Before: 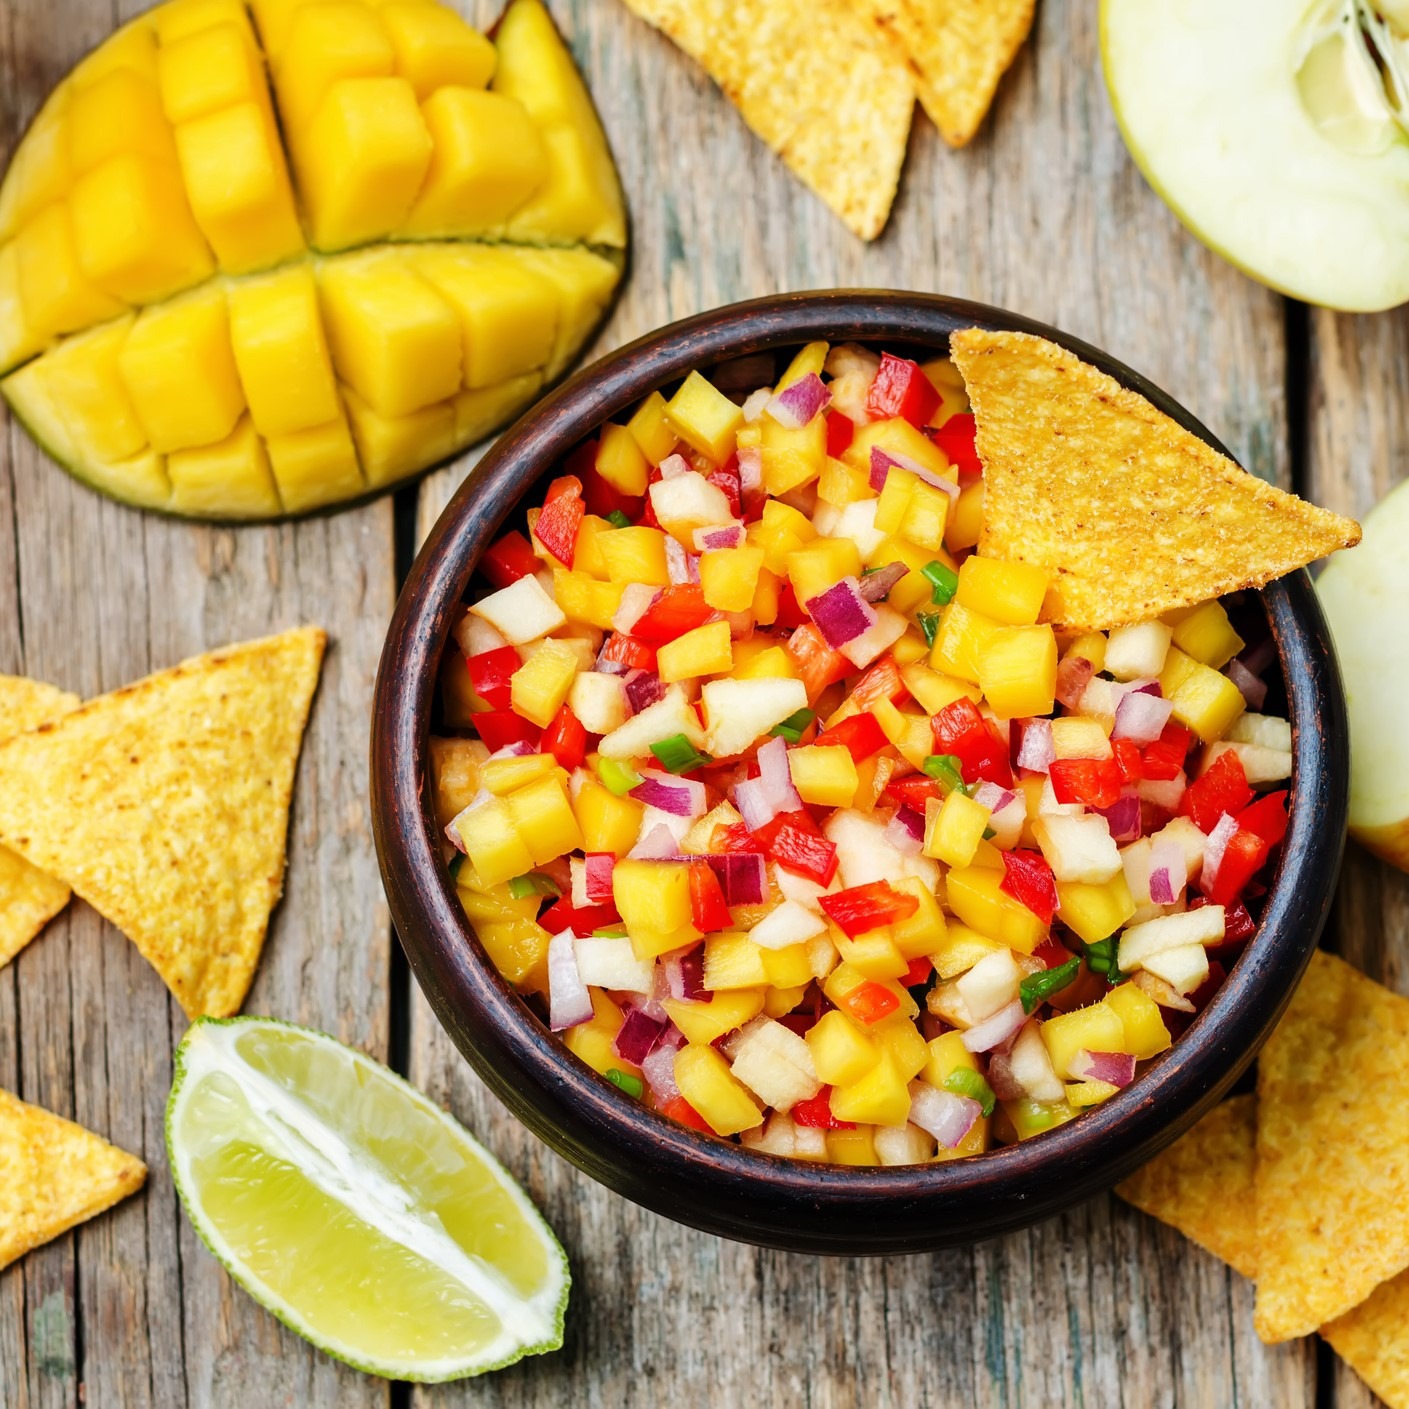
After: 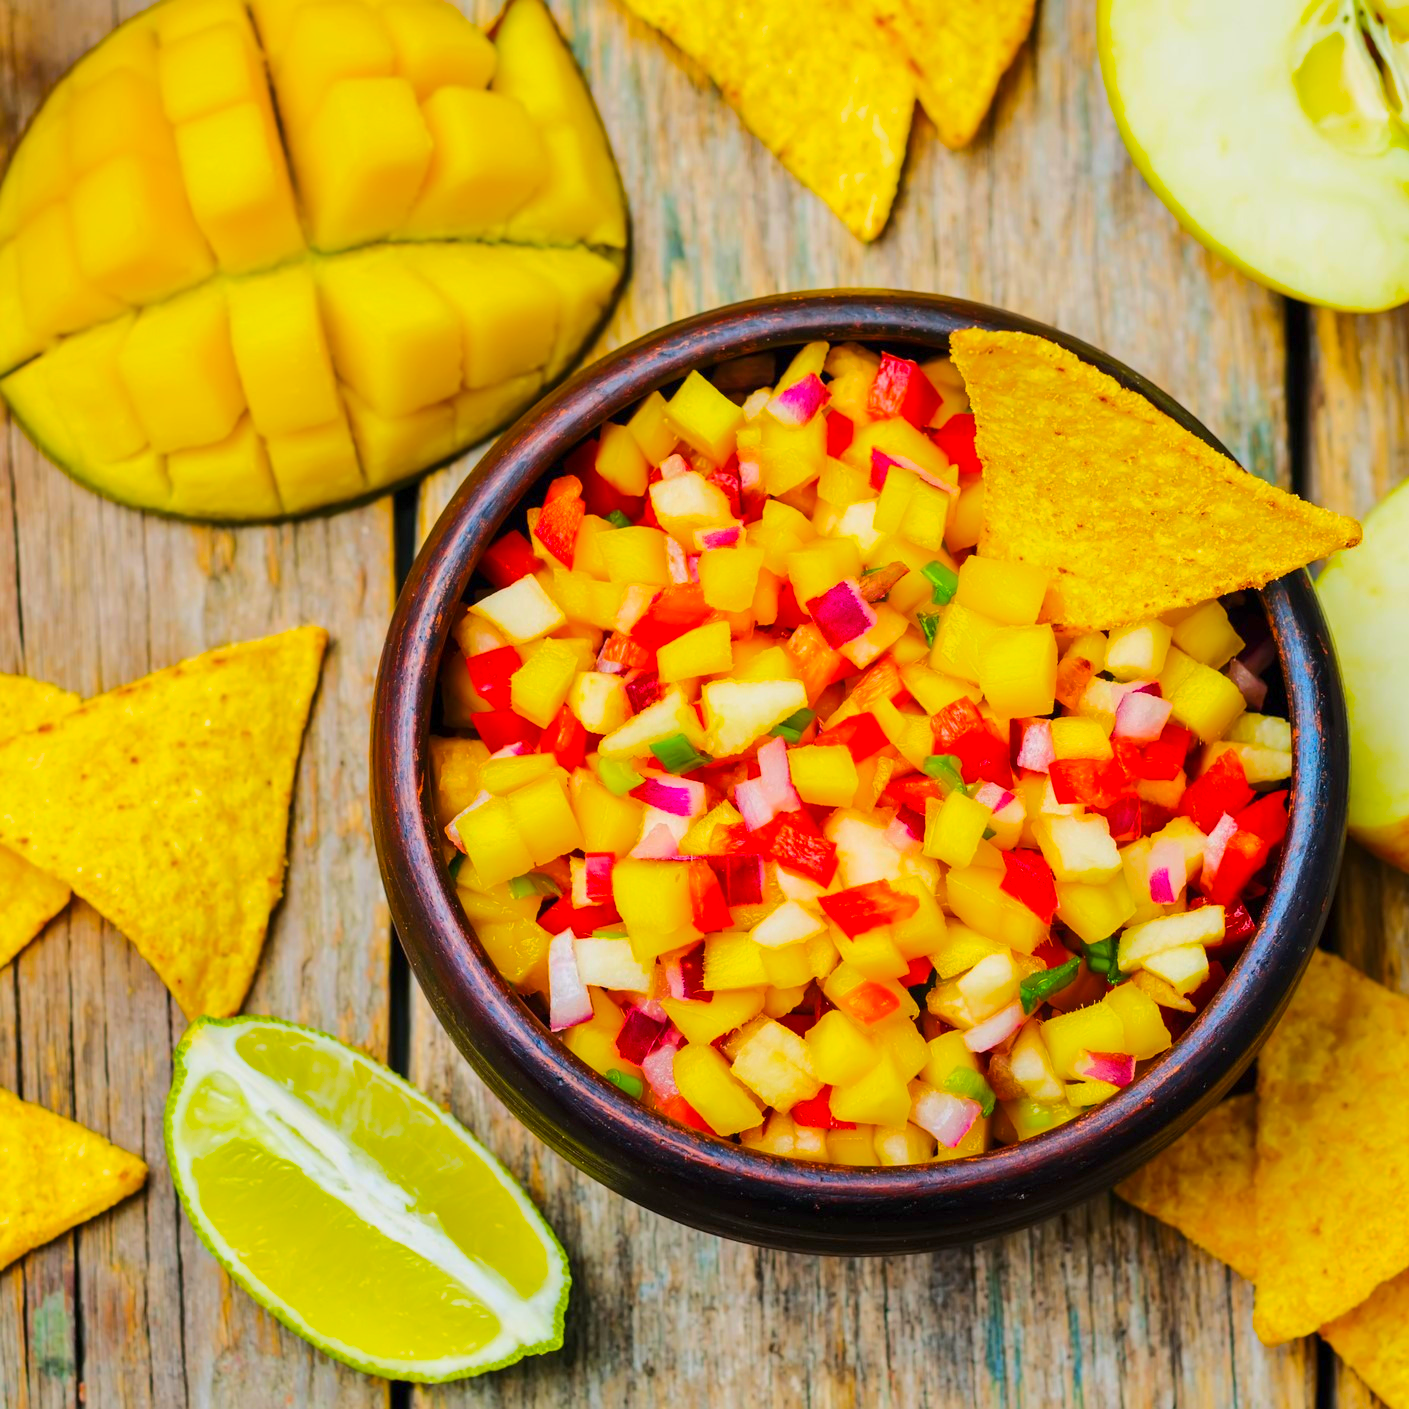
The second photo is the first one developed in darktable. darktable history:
color balance rgb: shadows lift › hue 85.36°, linear chroma grading › highlights 98.97%, linear chroma grading › global chroma 23.684%, perceptual saturation grading › global saturation -0.107%, perceptual brilliance grading › mid-tones 9.784%, perceptual brilliance grading › shadows 15.516%, contrast -9.847%
